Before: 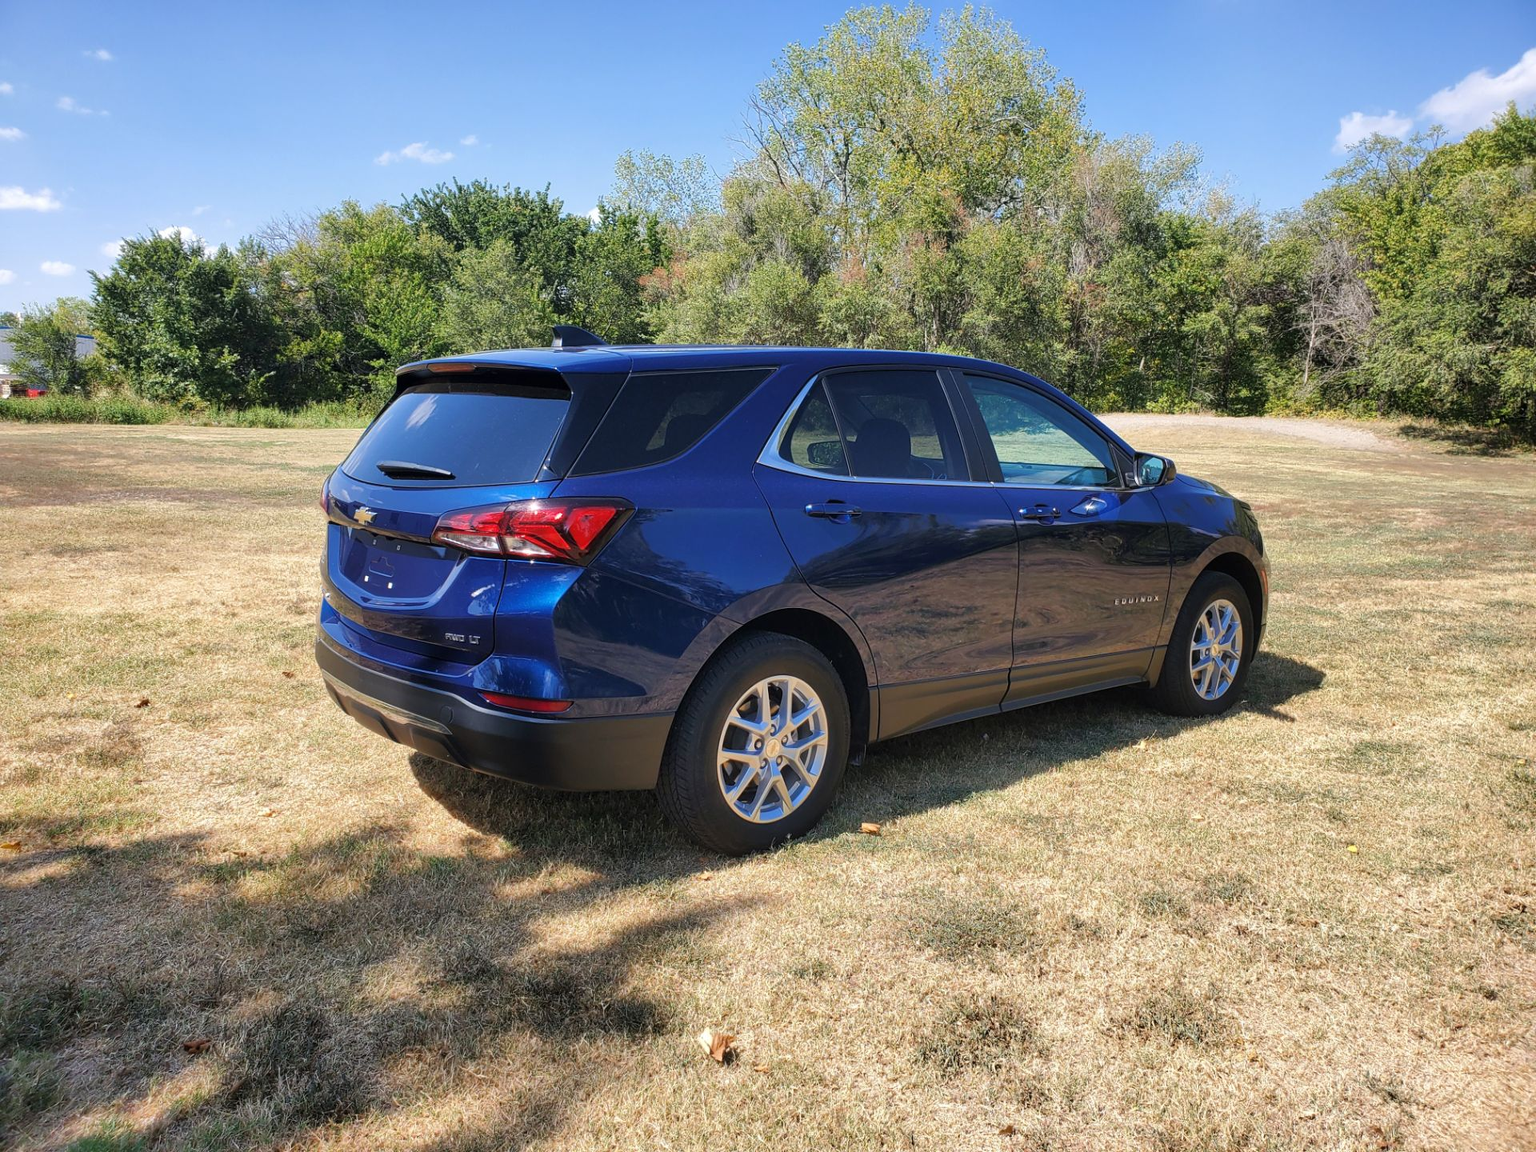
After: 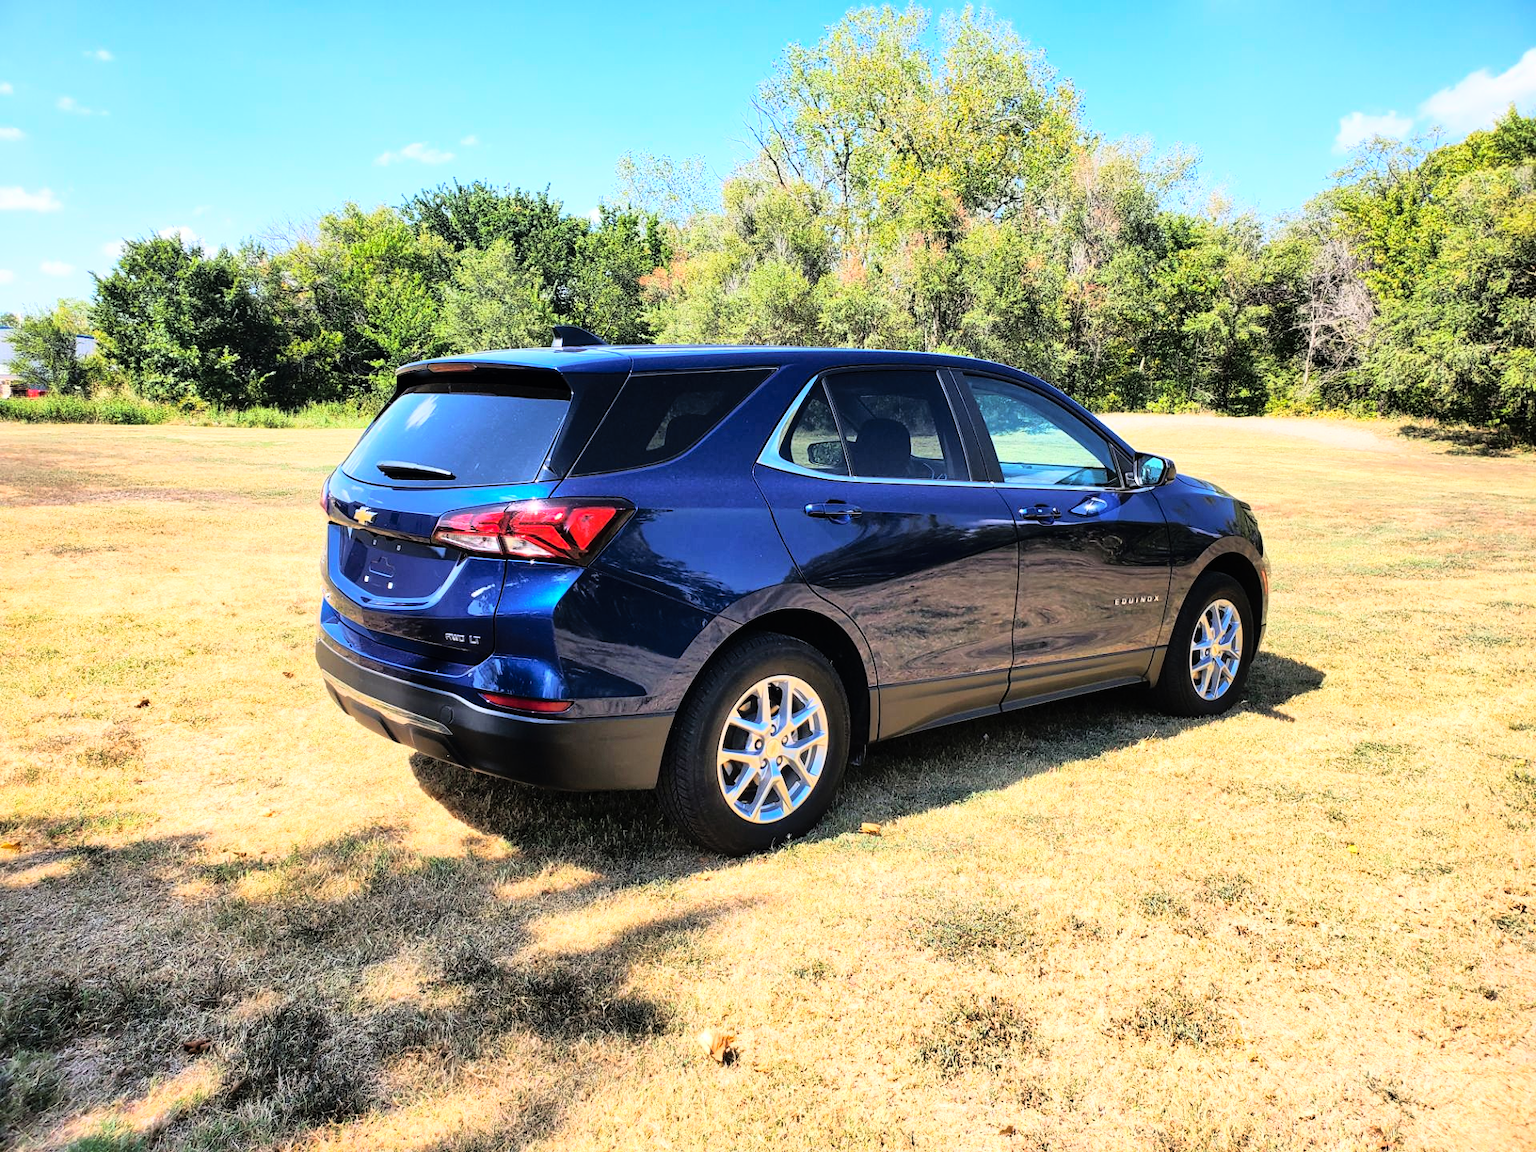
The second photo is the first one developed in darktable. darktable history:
rgb curve: curves: ch0 [(0, 0) (0.21, 0.15) (0.24, 0.21) (0.5, 0.75) (0.75, 0.96) (0.89, 0.99) (1, 1)]; ch1 [(0, 0.02) (0.21, 0.13) (0.25, 0.2) (0.5, 0.67) (0.75, 0.9) (0.89, 0.97) (1, 1)]; ch2 [(0, 0.02) (0.21, 0.13) (0.25, 0.2) (0.5, 0.67) (0.75, 0.9) (0.89, 0.97) (1, 1)], compensate middle gray true
shadows and highlights: on, module defaults
